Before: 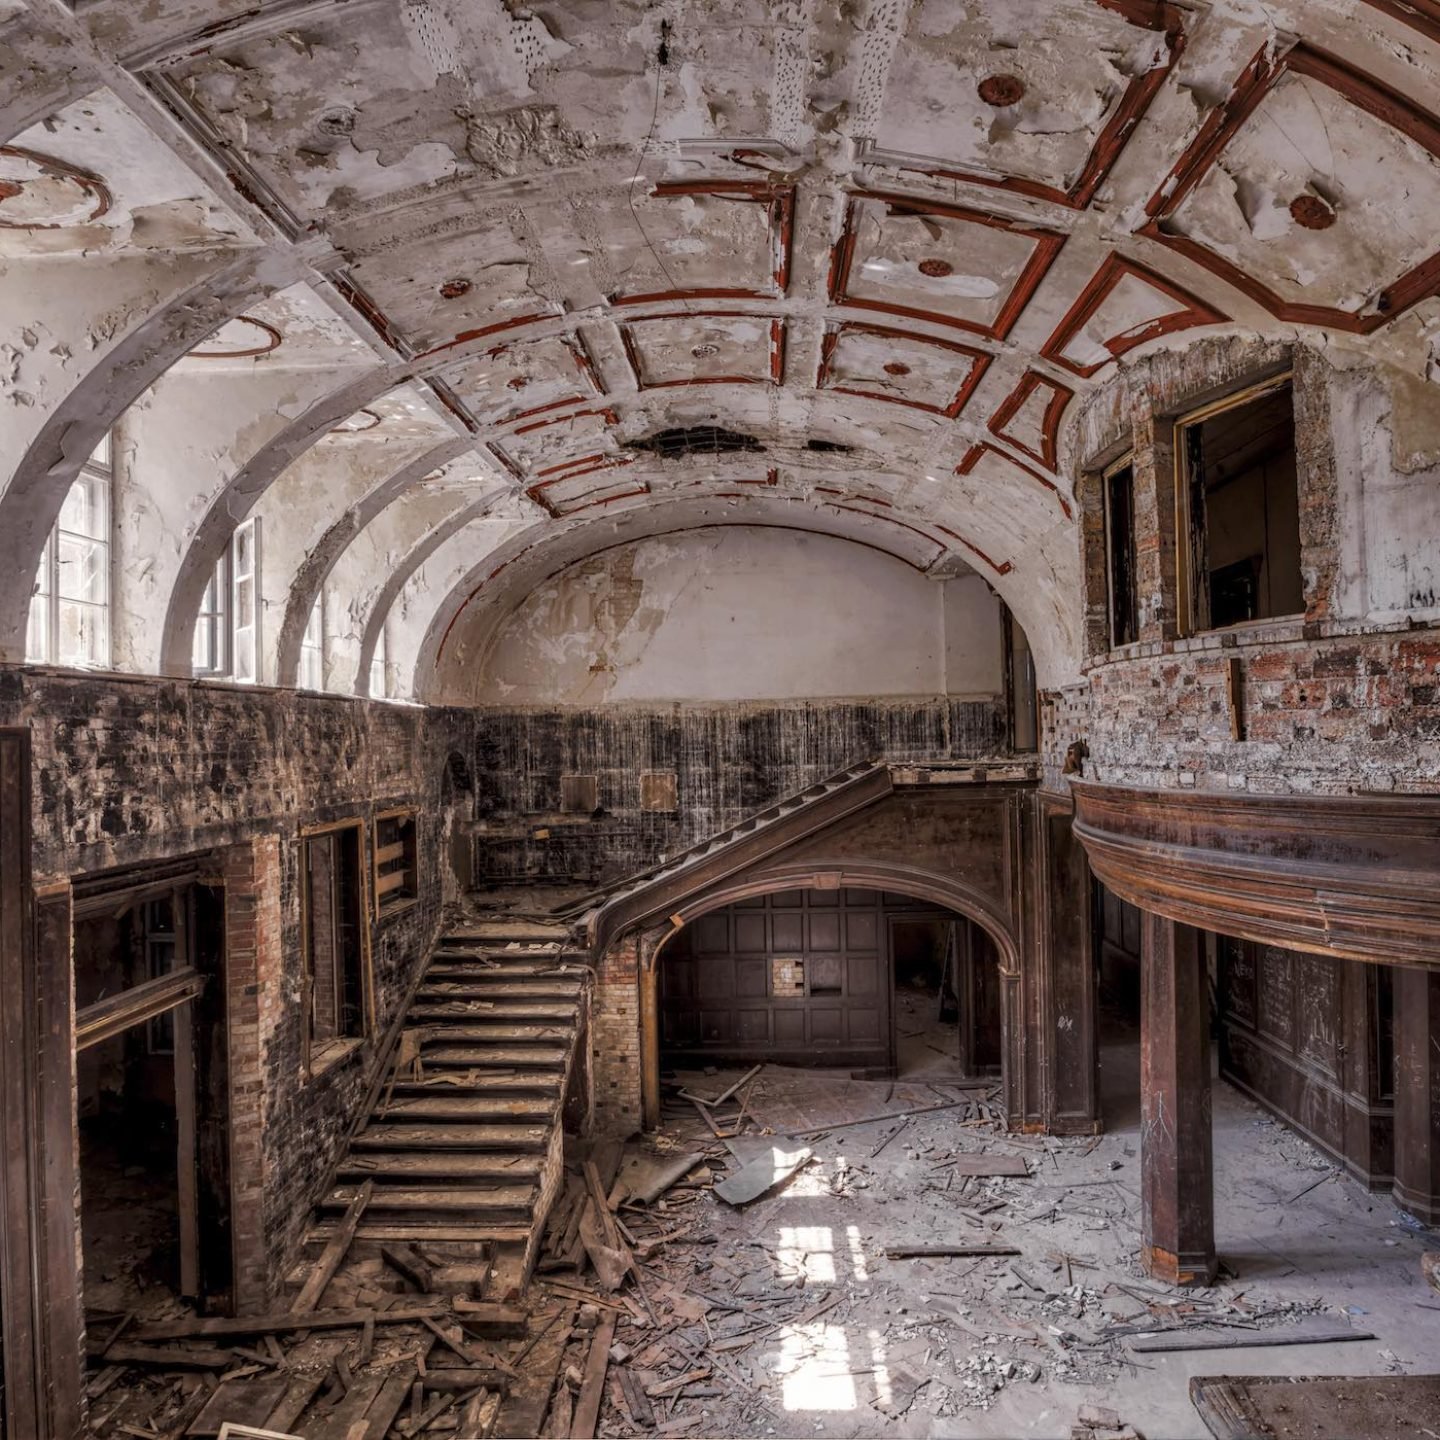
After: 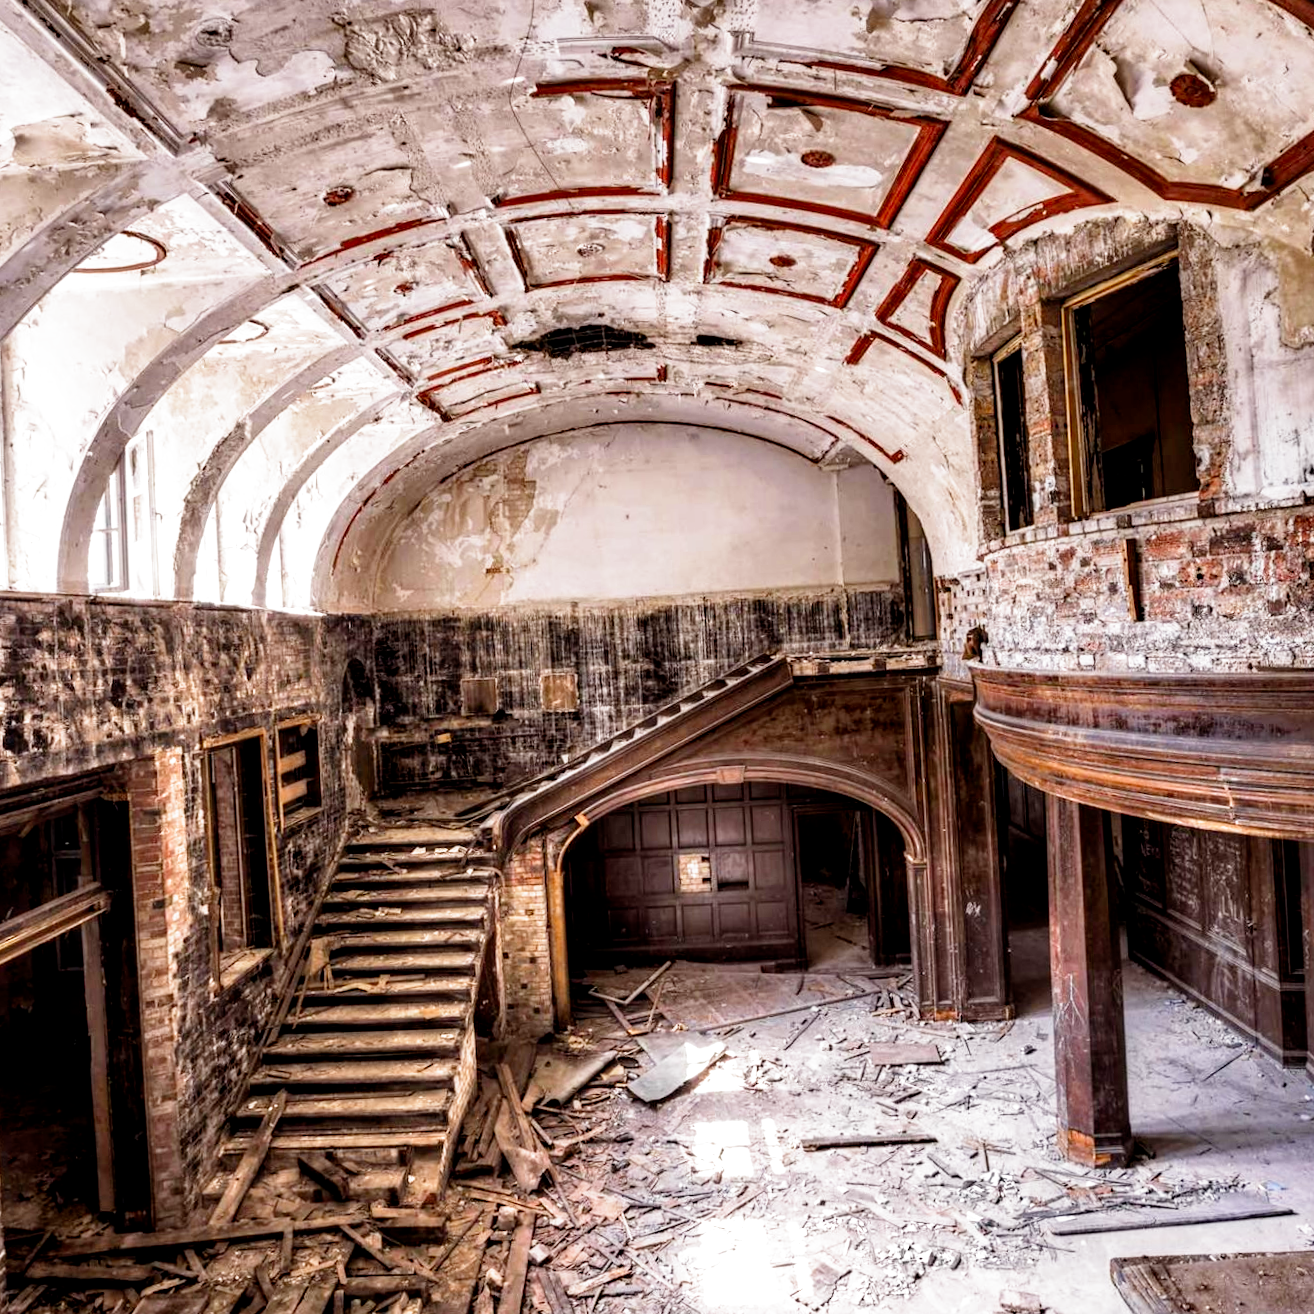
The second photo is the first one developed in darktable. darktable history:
filmic rgb: middle gray luminance 8.8%, black relative exposure -6.3 EV, white relative exposure 2.7 EV, threshold 6 EV, target black luminance 0%, hardness 4.74, latitude 73.47%, contrast 1.332, shadows ↔ highlights balance 10.13%, add noise in highlights 0, preserve chrominance no, color science v3 (2019), use custom middle-gray values true, iterations of high-quality reconstruction 0, contrast in highlights soft, enable highlight reconstruction true
crop and rotate: angle 1.96°, left 5.673%, top 5.673%
